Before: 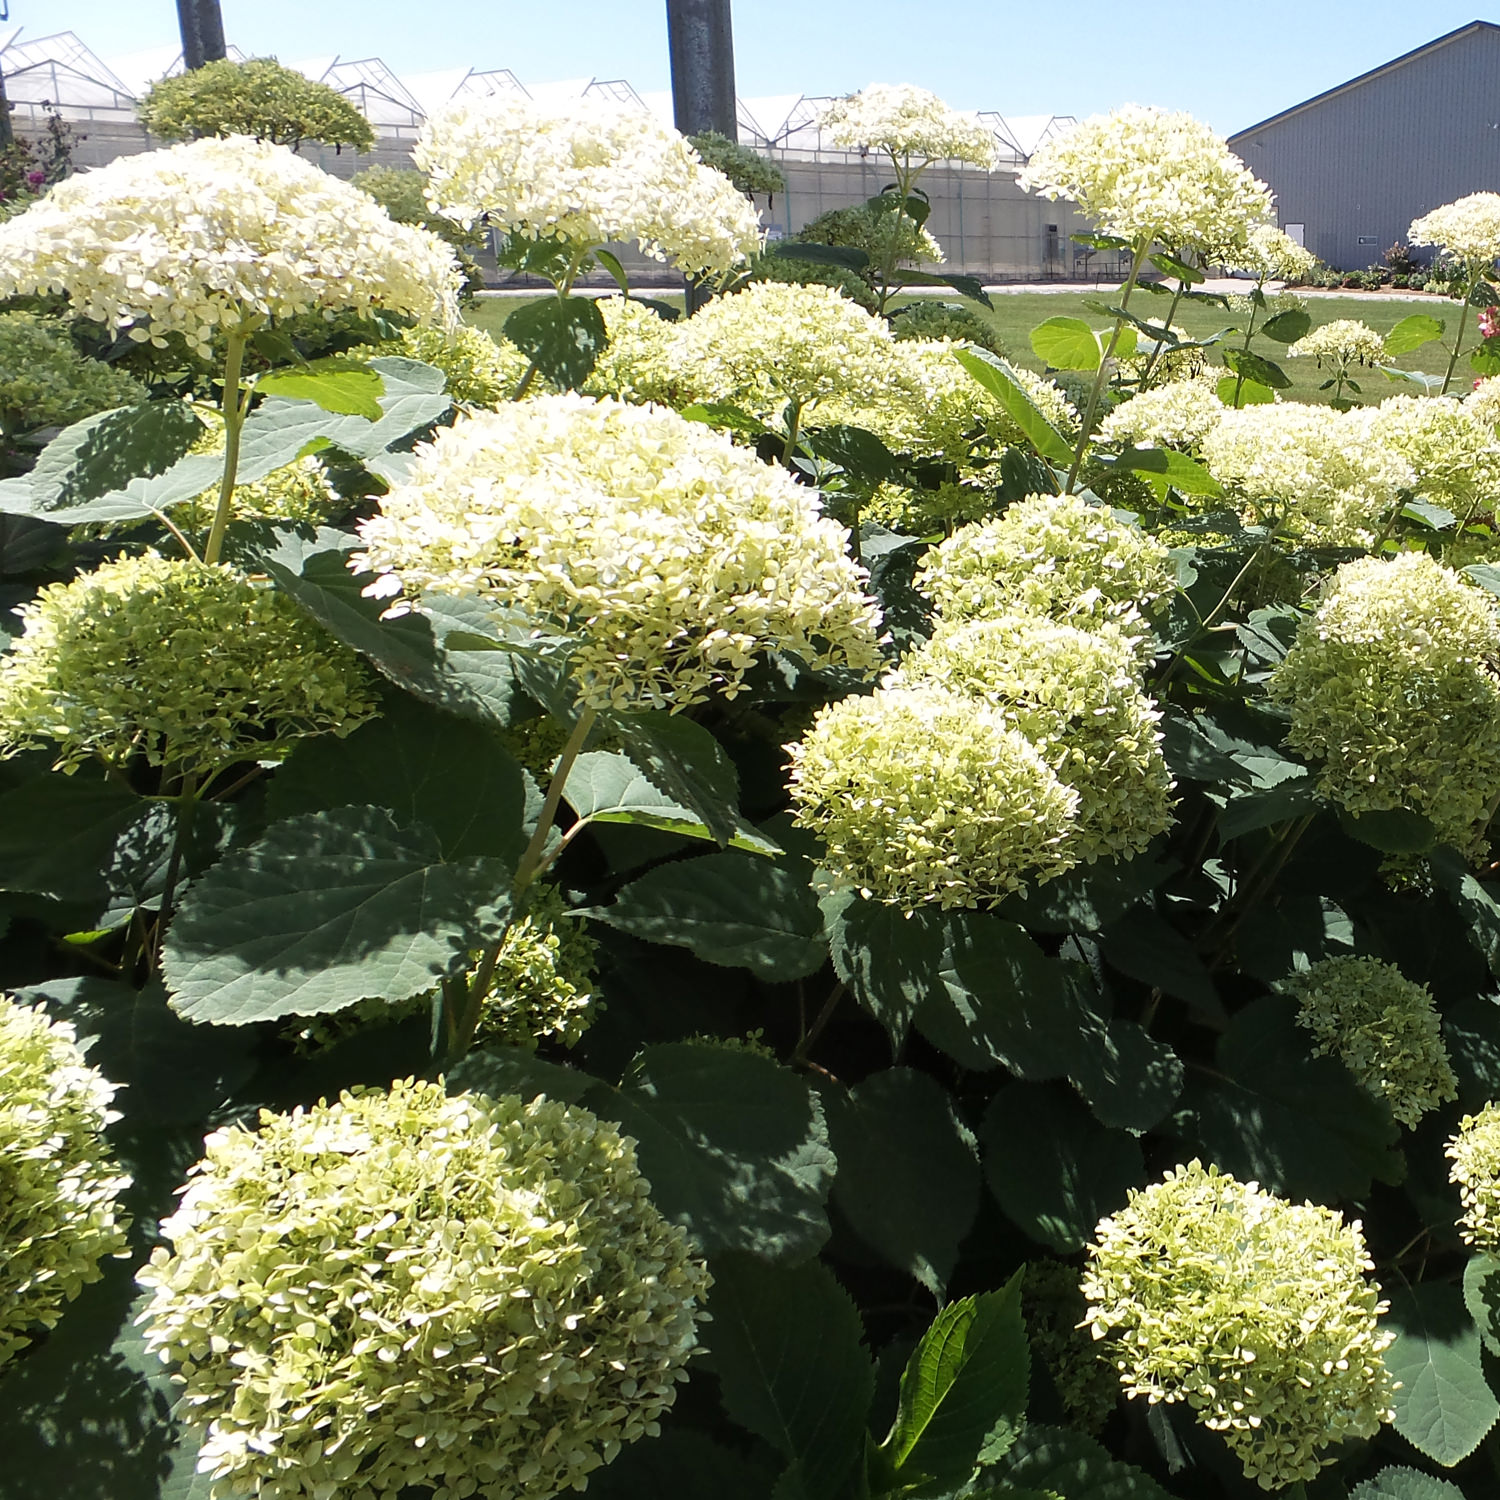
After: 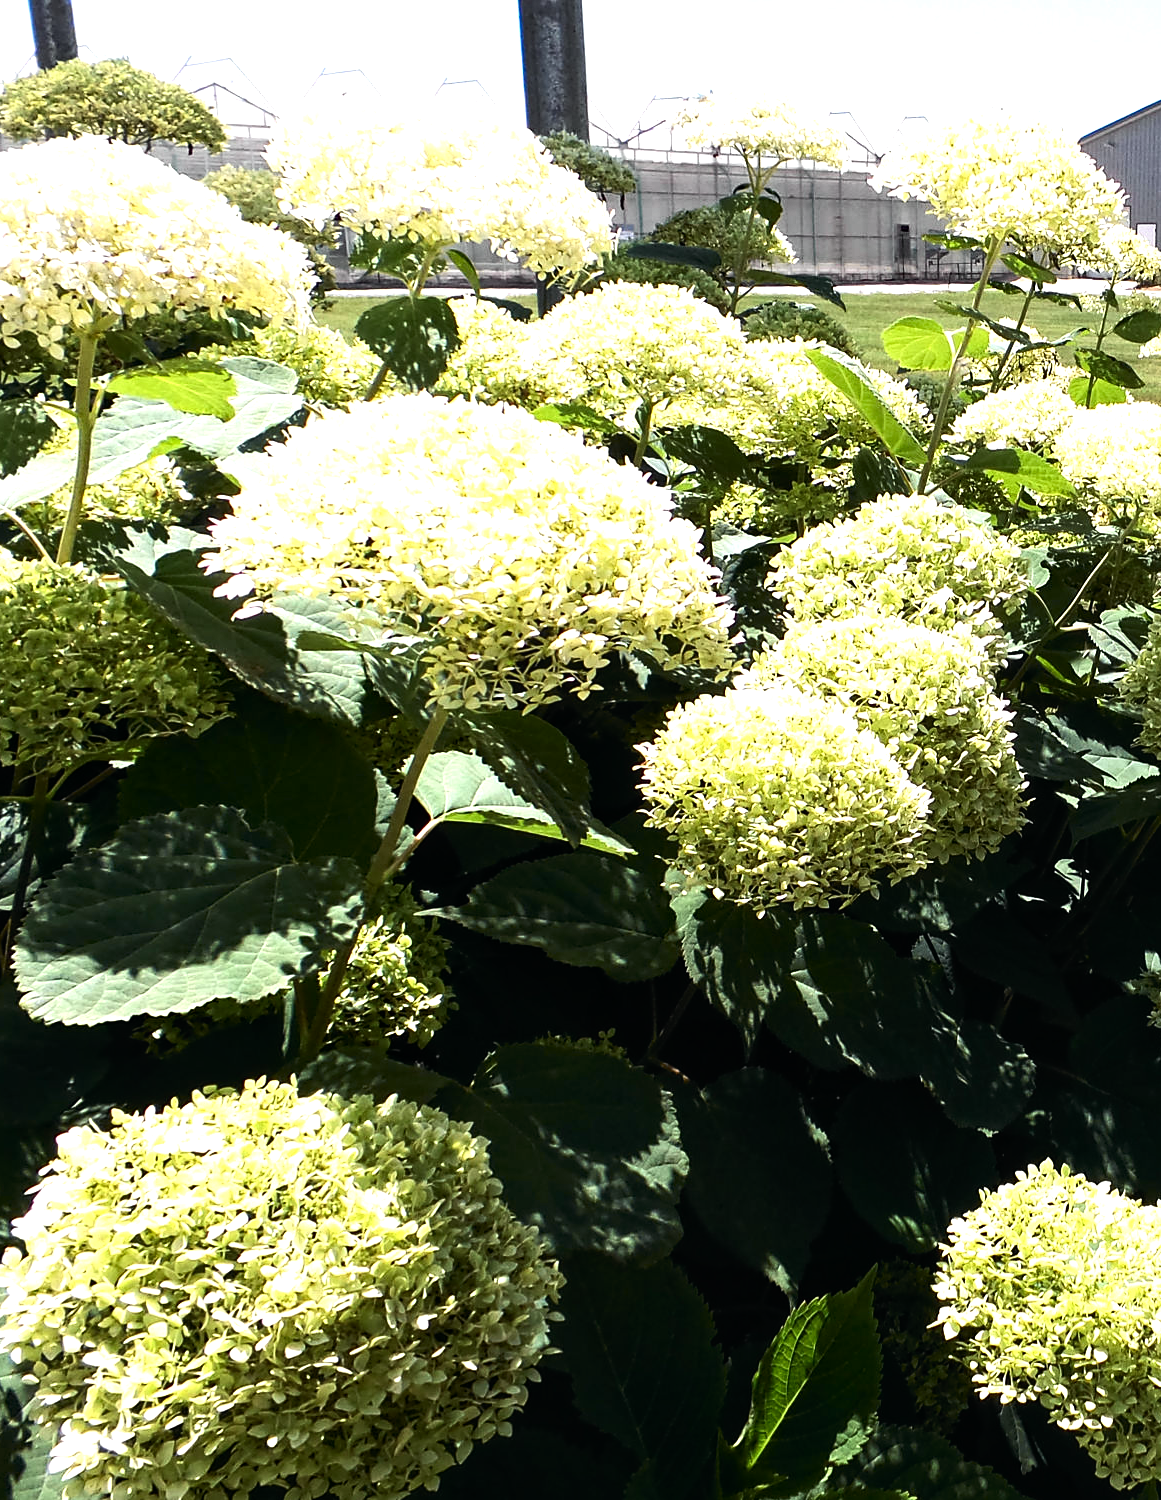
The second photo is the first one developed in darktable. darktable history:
tone curve: curves: ch0 [(0, 0.015) (0.037, 0.032) (0.131, 0.113) (0.275, 0.26) (0.497, 0.505) (0.617, 0.643) (0.704, 0.735) (0.813, 0.842) (0.911, 0.931) (0.997, 1)]; ch1 [(0, 0) (0.301, 0.3) (0.444, 0.438) (0.493, 0.494) (0.501, 0.5) (0.534, 0.543) (0.582, 0.605) (0.658, 0.687) (0.746, 0.79) (1, 1)]; ch2 [(0, 0) (0.246, 0.234) (0.36, 0.356) (0.415, 0.426) (0.476, 0.492) (0.502, 0.499) (0.525, 0.517) (0.533, 0.534) (0.586, 0.598) (0.634, 0.643) (0.706, 0.717) (0.853, 0.83) (1, 0.951)], color space Lab, independent channels, preserve colors none
levels: levels [0, 0.476, 0.951]
tone equalizer: -8 EV -0.75 EV, -7 EV -0.7 EV, -6 EV -0.6 EV, -5 EV -0.4 EV, -3 EV 0.4 EV, -2 EV 0.6 EV, -1 EV 0.7 EV, +0 EV 0.75 EV, edges refinement/feathering 500, mask exposure compensation -1.57 EV, preserve details no
local contrast: highlights 100%, shadows 100%, detail 120%, midtone range 0.2
crop: left 9.88%, right 12.664%
haze removal: compatibility mode true, adaptive false
